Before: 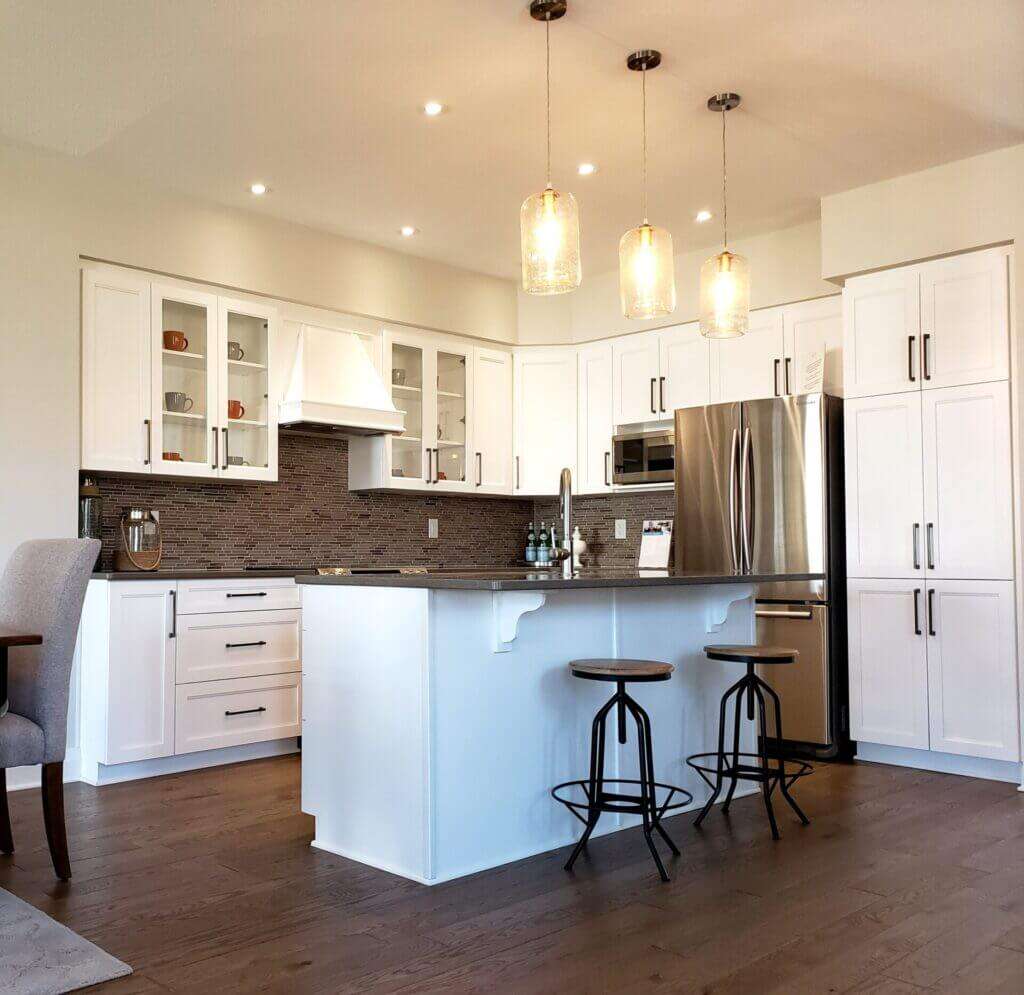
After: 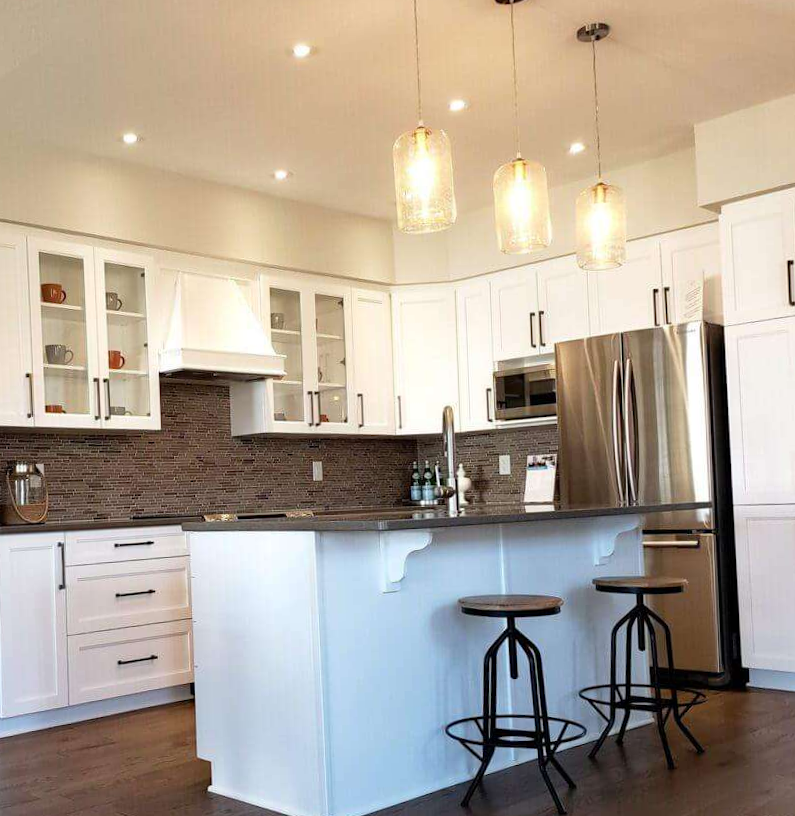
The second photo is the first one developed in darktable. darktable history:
rotate and perspective: rotation -2.12°, lens shift (vertical) 0.009, lens shift (horizontal) -0.008, automatic cropping original format, crop left 0.036, crop right 0.964, crop top 0.05, crop bottom 0.959
crop: left 9.929%, top 3.475%, right 9.188%, bottom 9.529%
